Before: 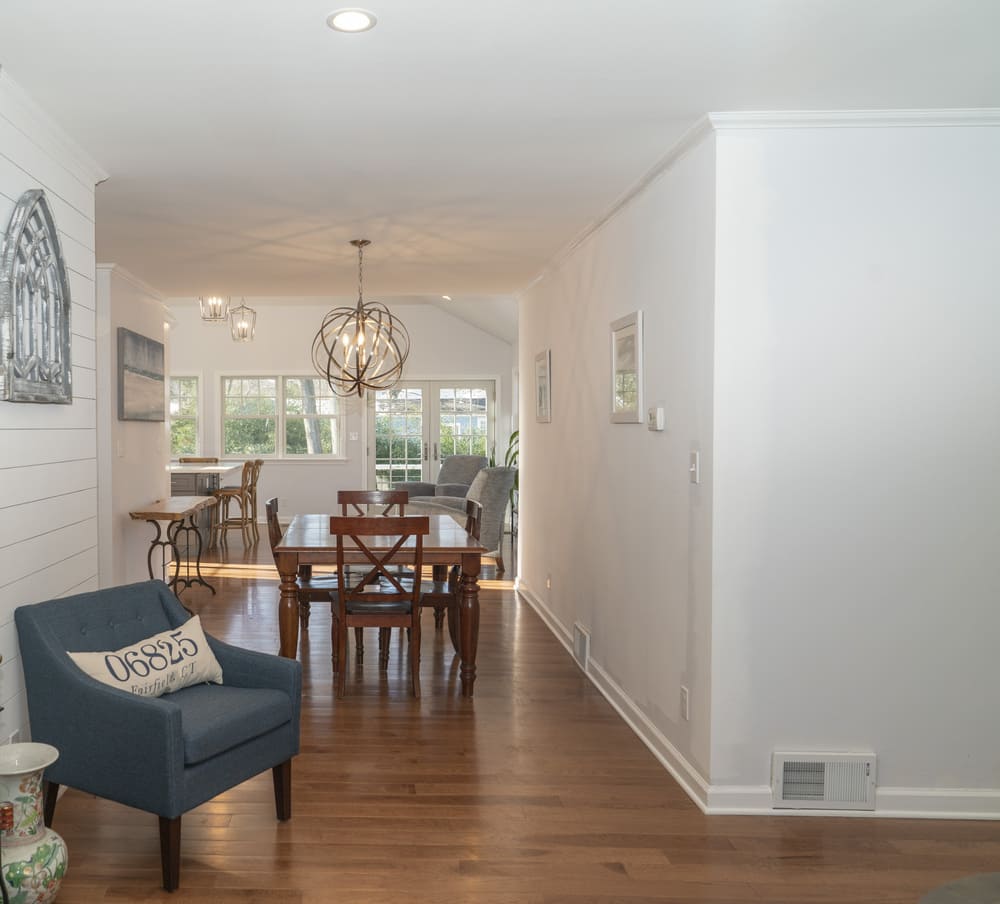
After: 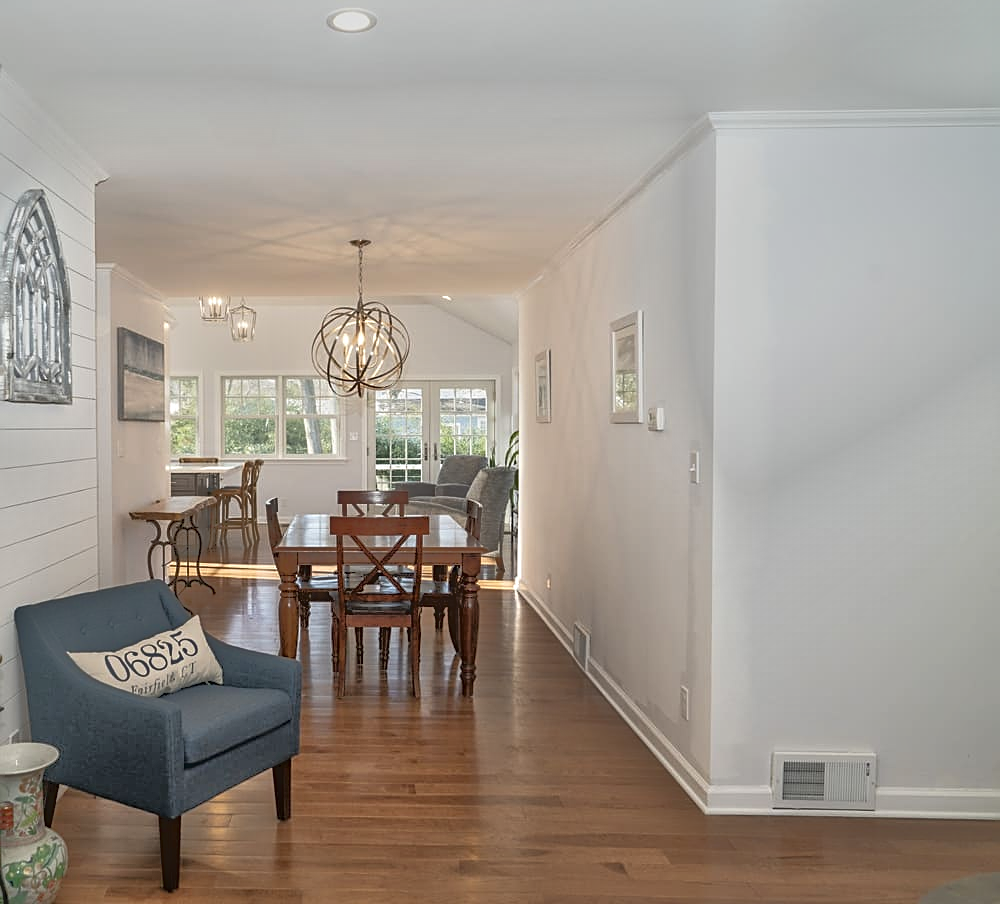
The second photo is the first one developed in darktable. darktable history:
local contrast: mode bilateral grid, contrast 20, coarseness 50, detail 119%, midtone range 0.2
sharpen: on, module defaults
tone equalizer: -7 EV -0.618 EV, -6 EV 1.03 EV, -5 EV -0.451 EV, -4 EV 0.469 EV, -3 EV 0.44 EV, -2 EV 0.179 EV, -1 EV -0.166 EV, +0 EV -0.396 EV
